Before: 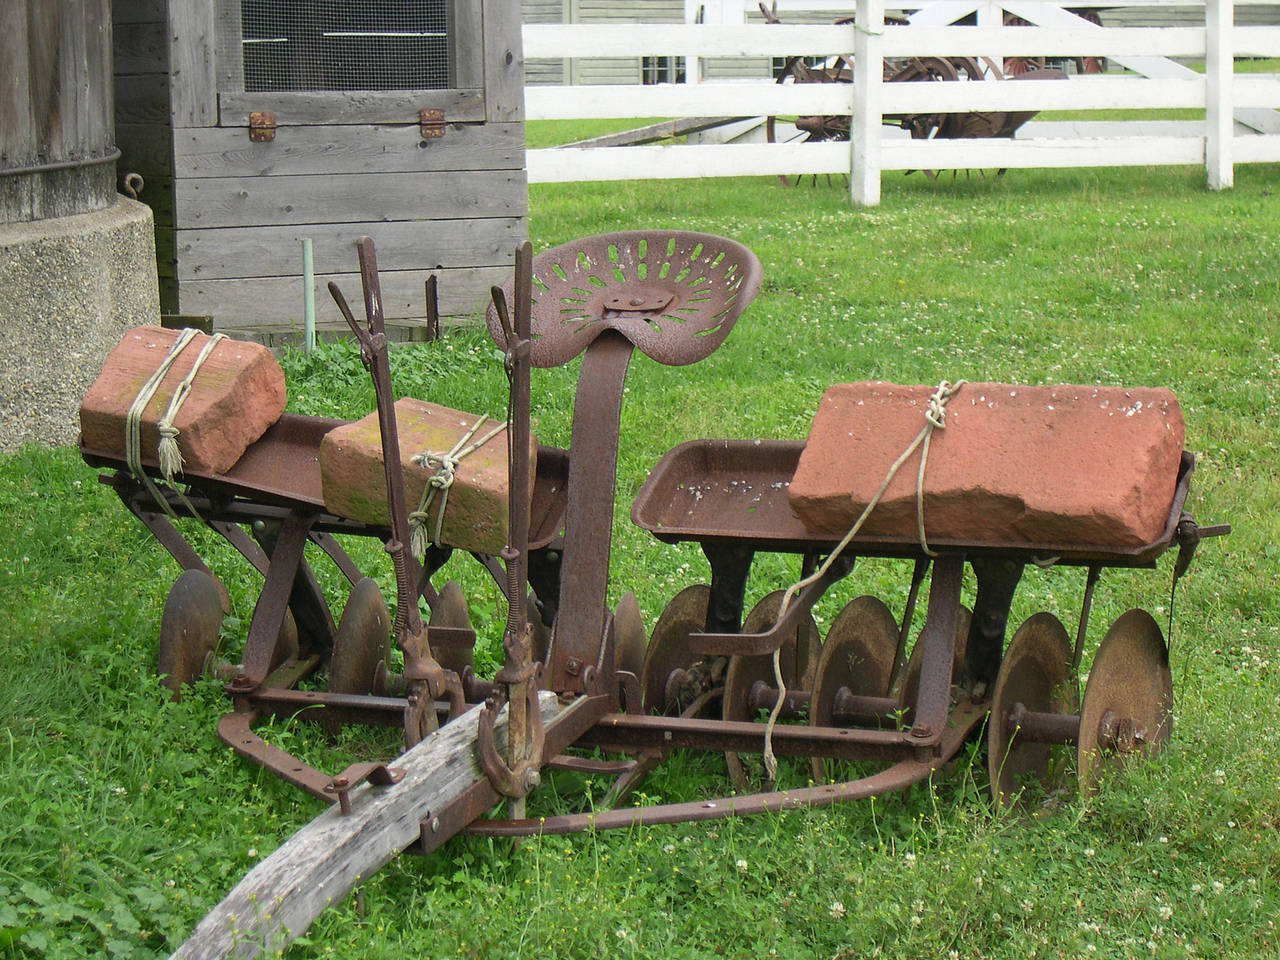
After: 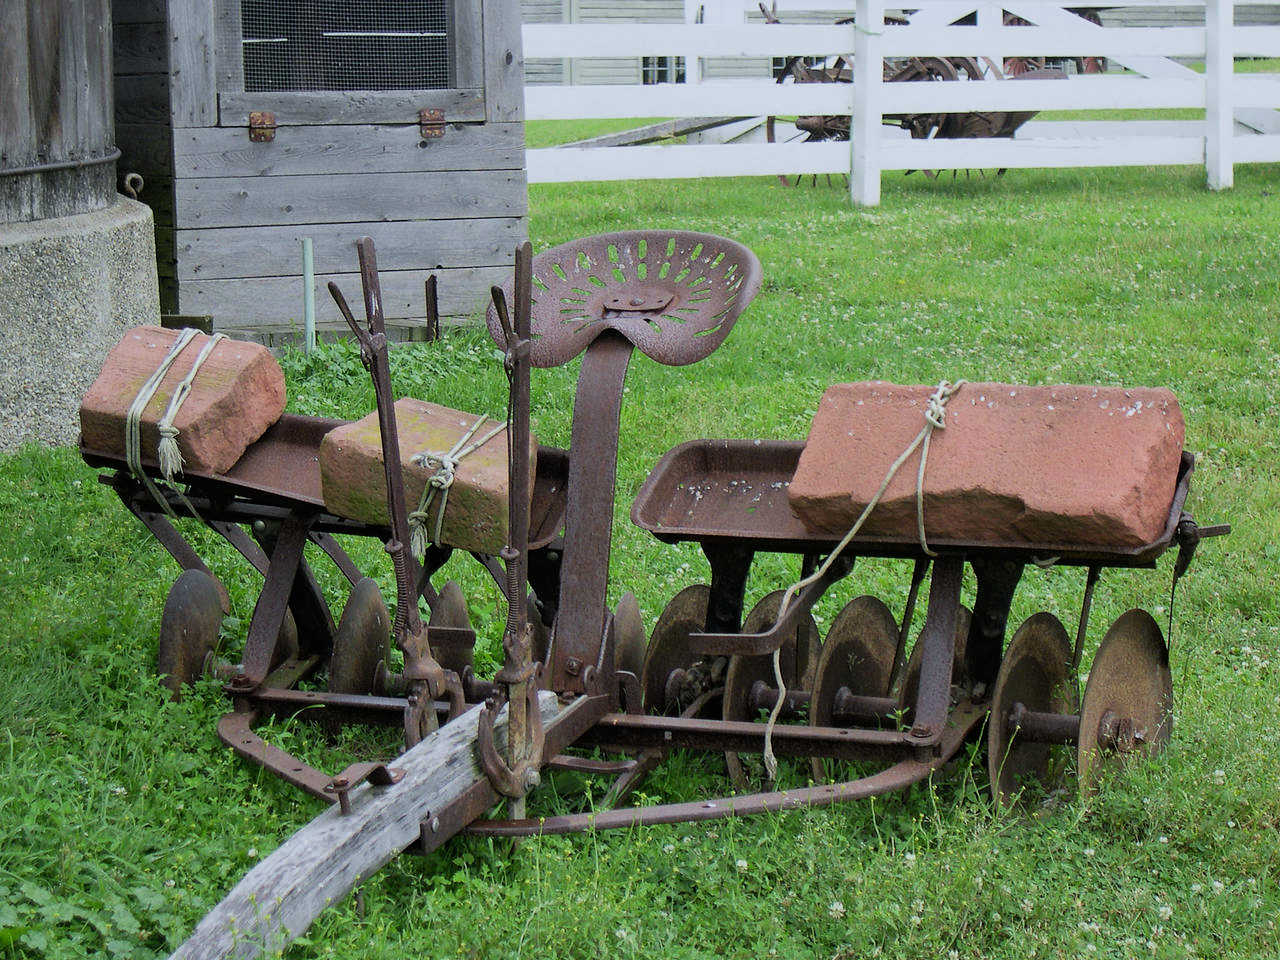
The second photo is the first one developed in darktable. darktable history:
filmic rgb: black relative exposure -7.65 EV, hardness 4.02, contrast 1.1, highlights saturation mix -30%
white balance: red 0.931, blue 1.11
